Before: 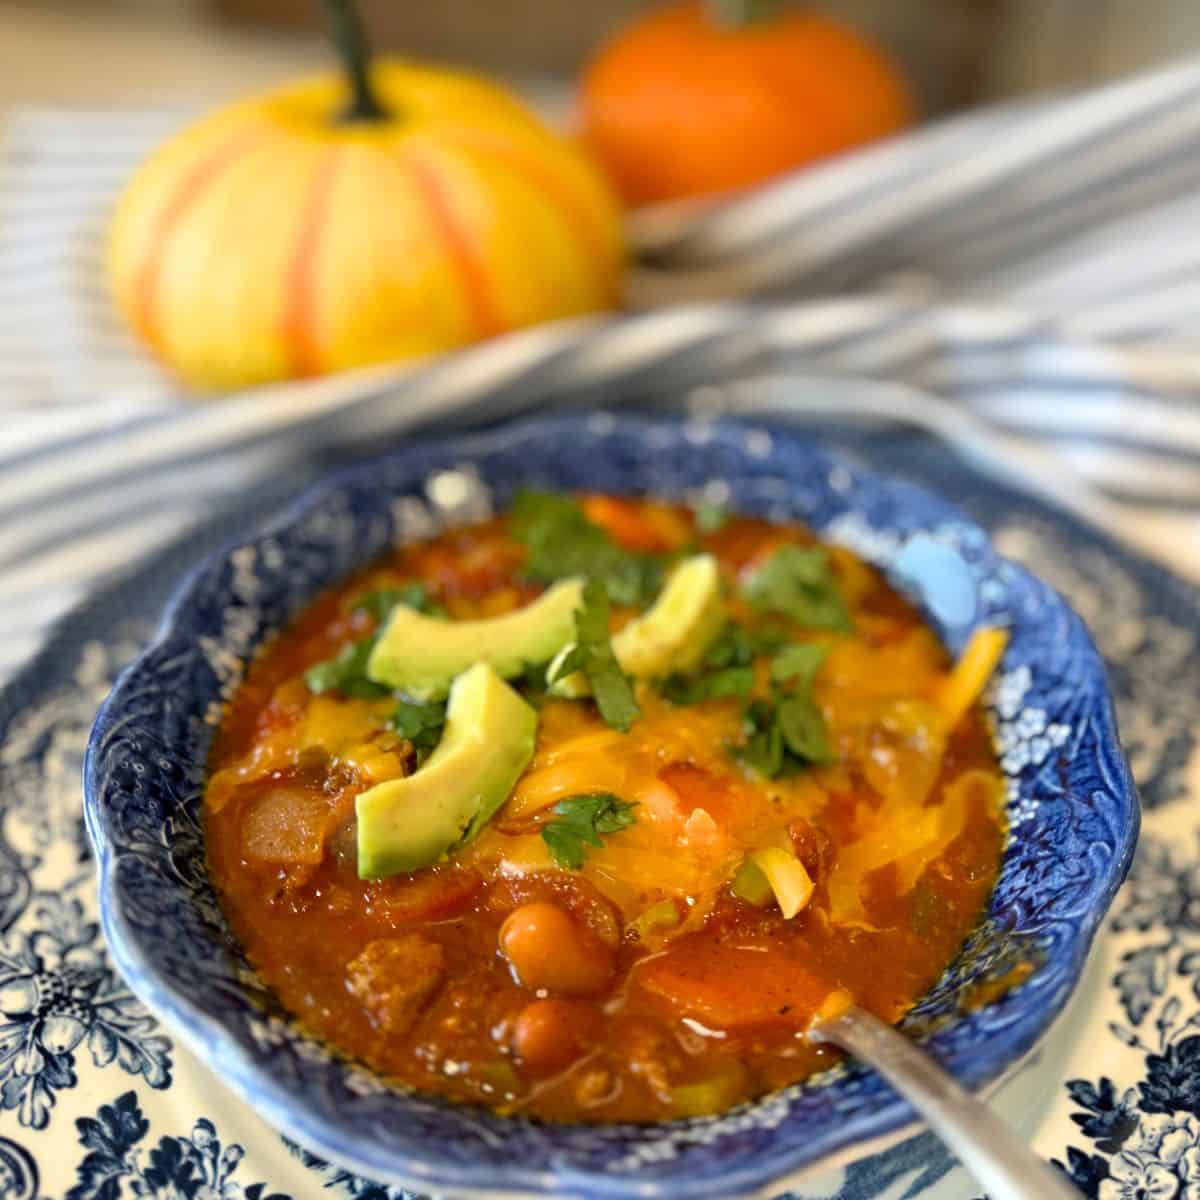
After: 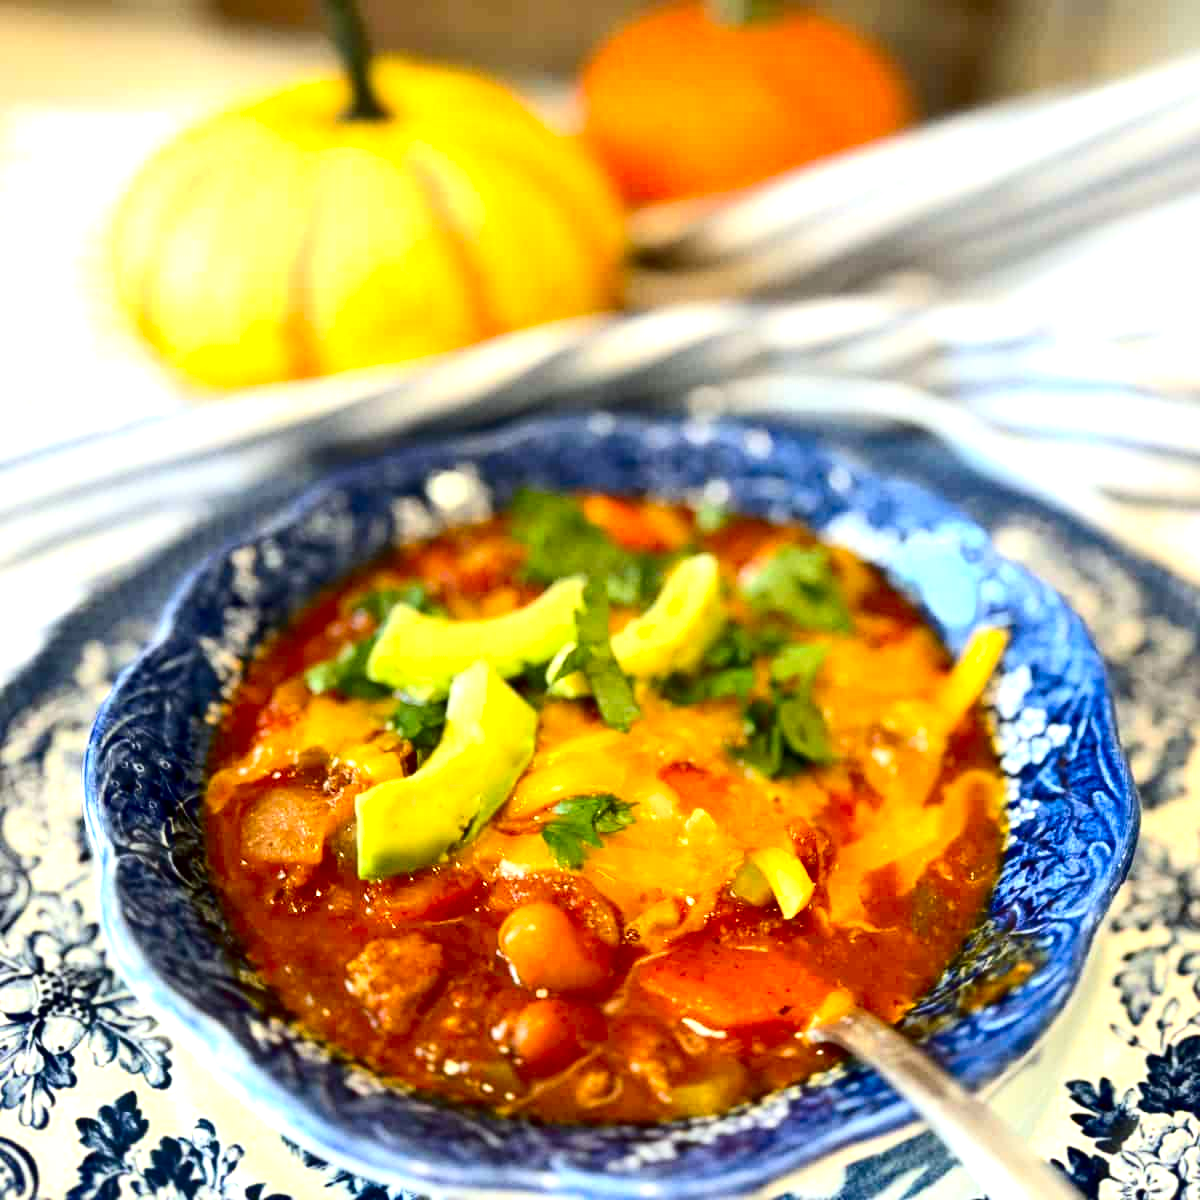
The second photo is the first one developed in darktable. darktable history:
white balance: red 0.978, blue 0.999
exposure: black level correction 0.001, exposure 1 EV, compensate highlight preservation false
contrast brightness saturation: contrast 0.21, brightness -0.11, saturation 0.21
